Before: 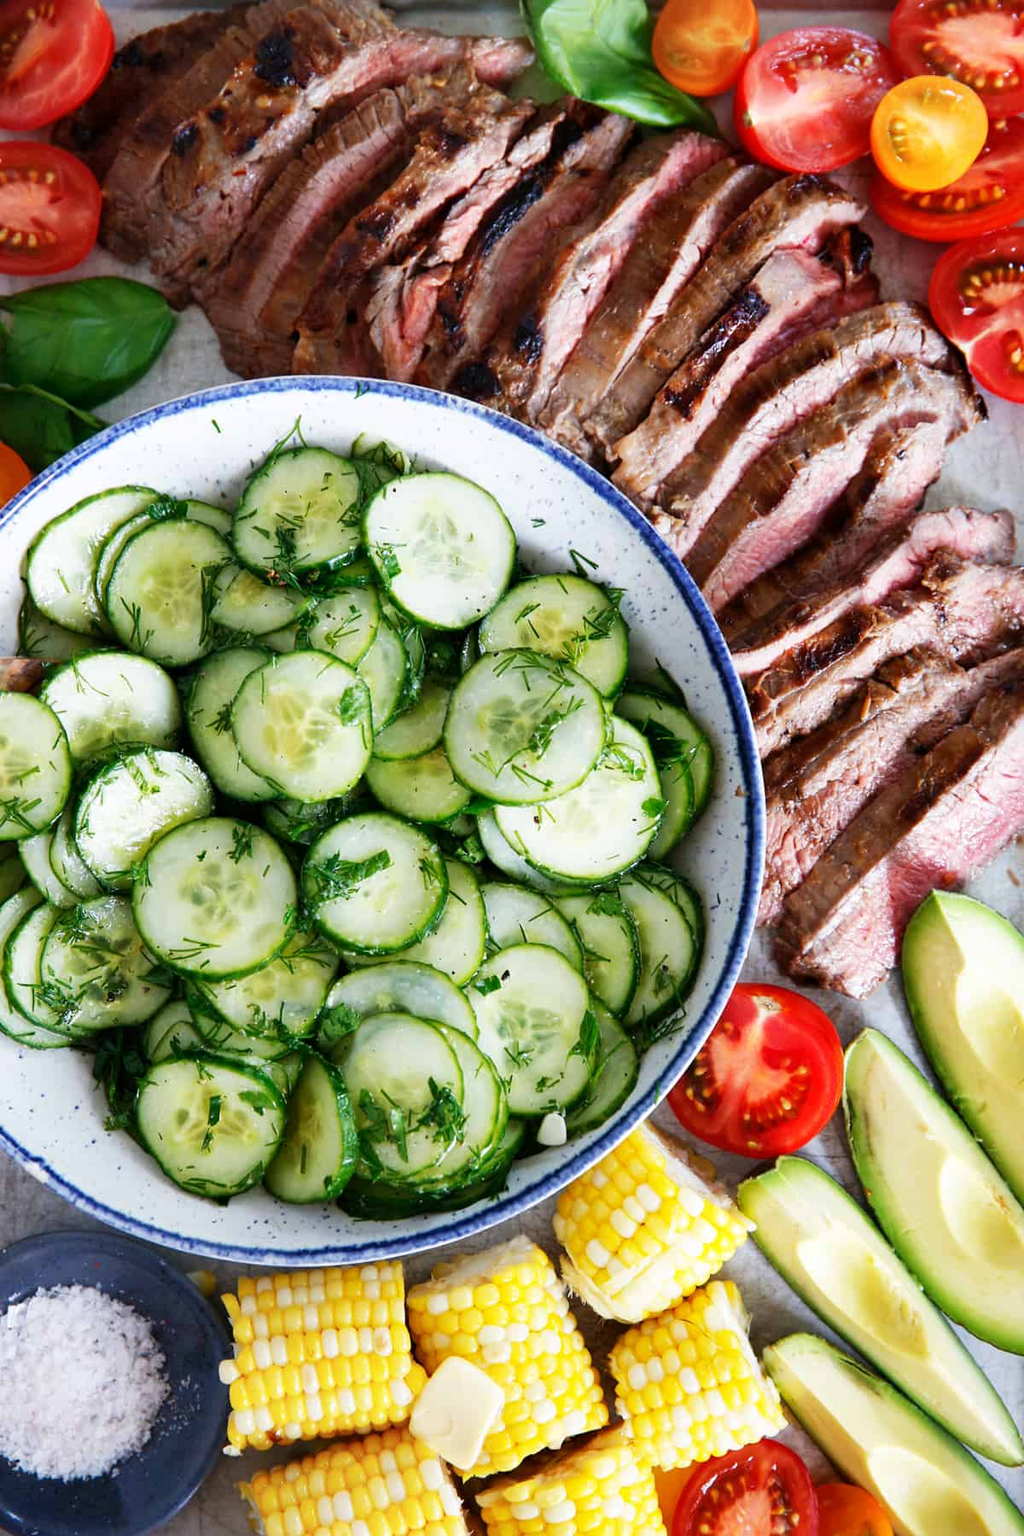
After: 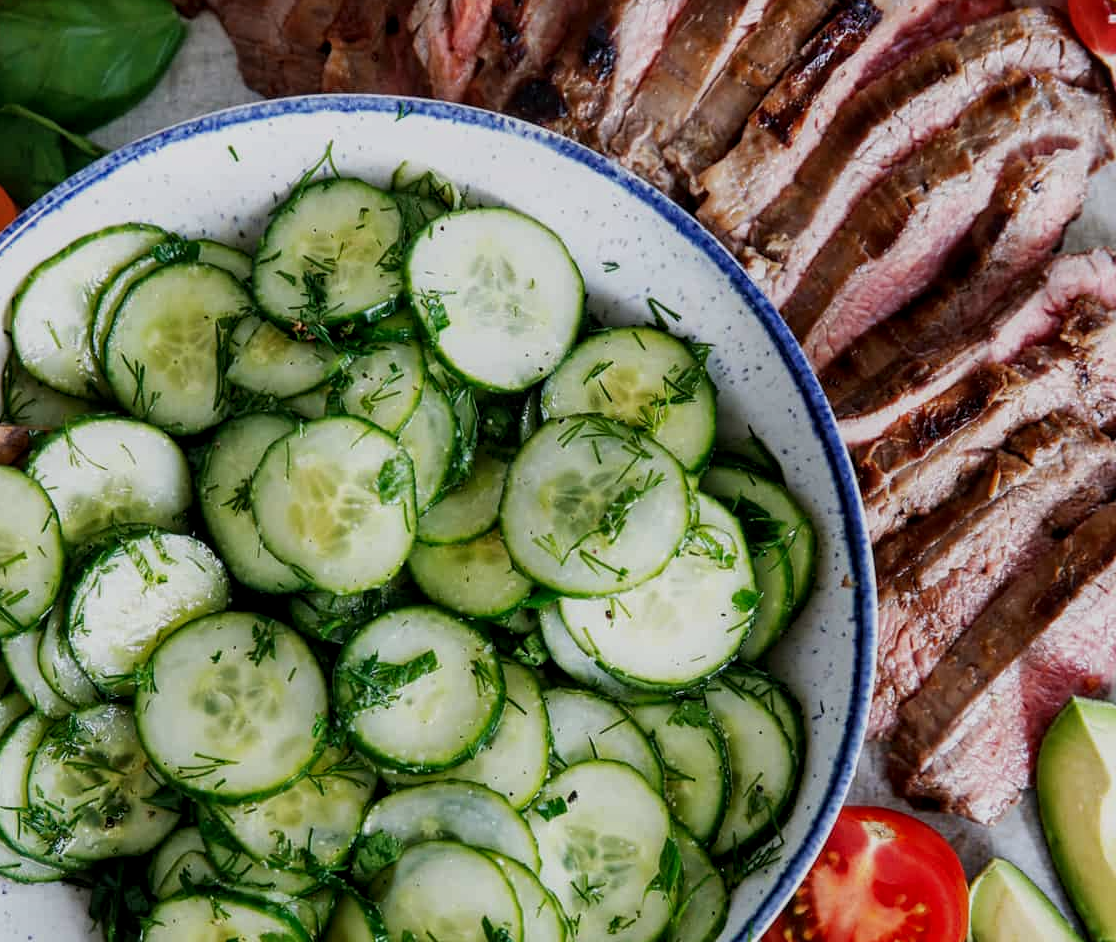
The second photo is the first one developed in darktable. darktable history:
exposure: exposure -0.582 EV, compensate highlight preservation false
crop: left 1.744%, top 19.225%, right 5.069%, bottom 28.357%
local contrast: detail 130%
